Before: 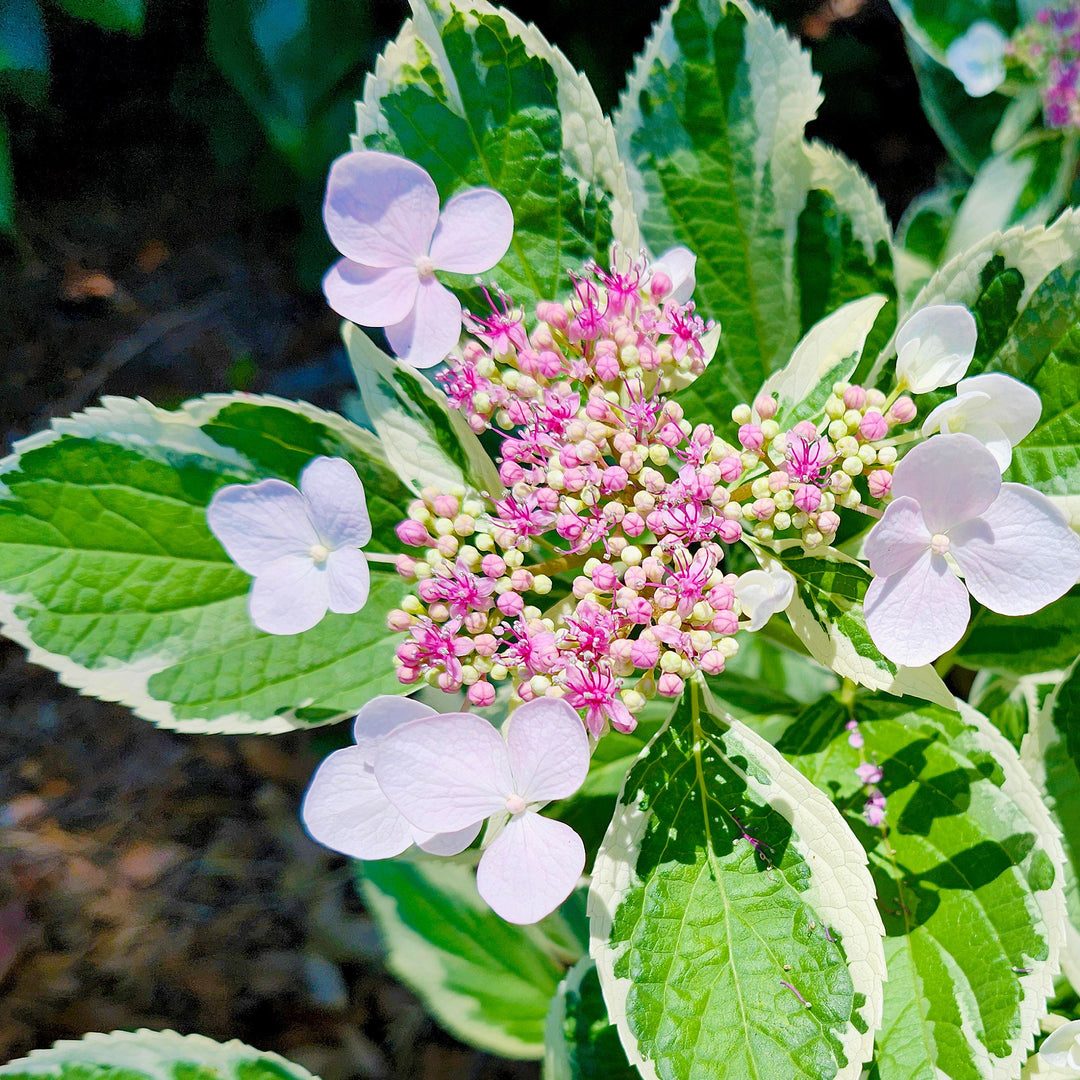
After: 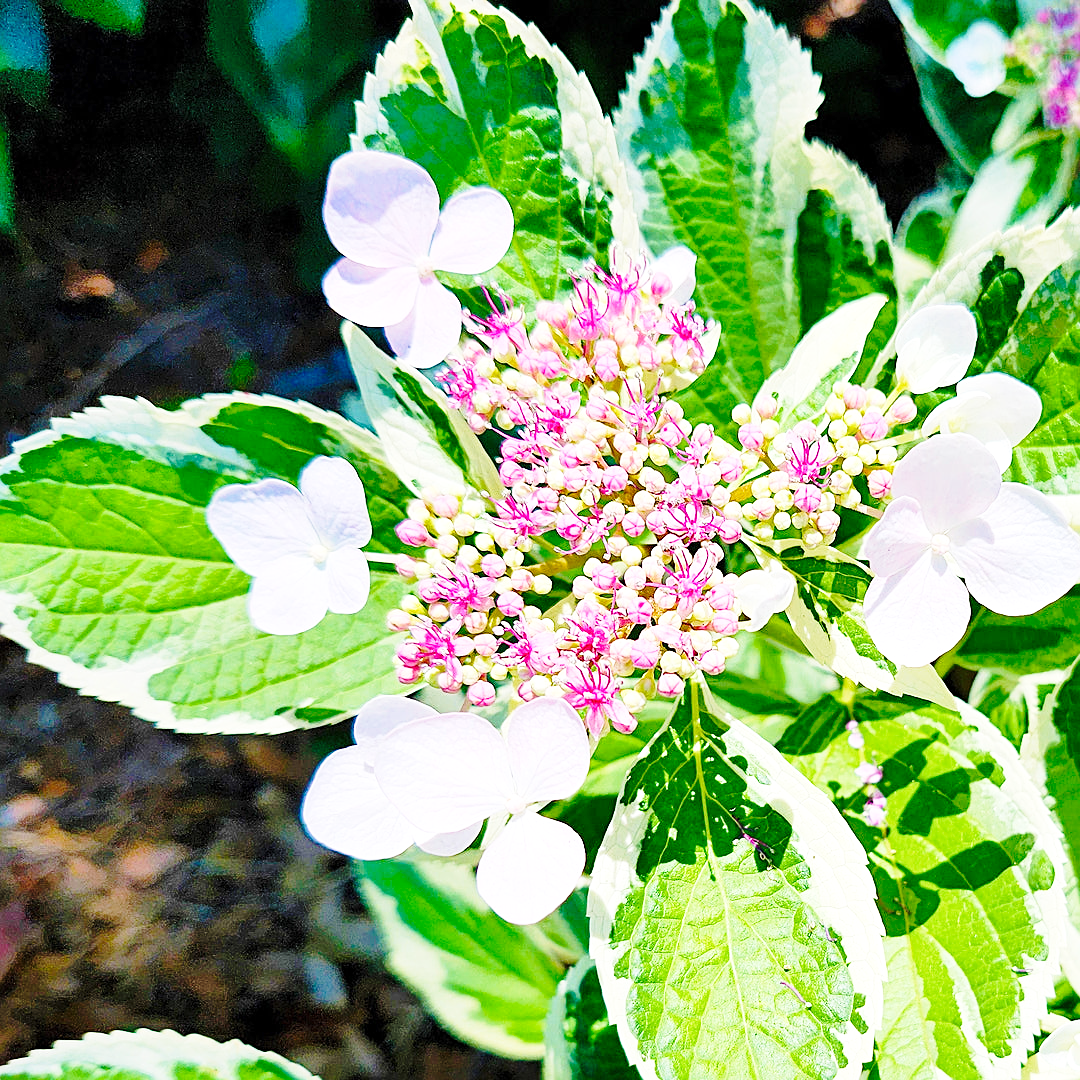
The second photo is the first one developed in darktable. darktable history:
sharpen: on, module defaults
base curve: curves: ch0 [(0, 0) (0.028, 0.03) (0.121, 0.232) (0.46, 0.748) (0.859, 0.968) (1, 1)], preserve colors none
exposure: exposure 0.297 EV, compensate highlight preservation false
